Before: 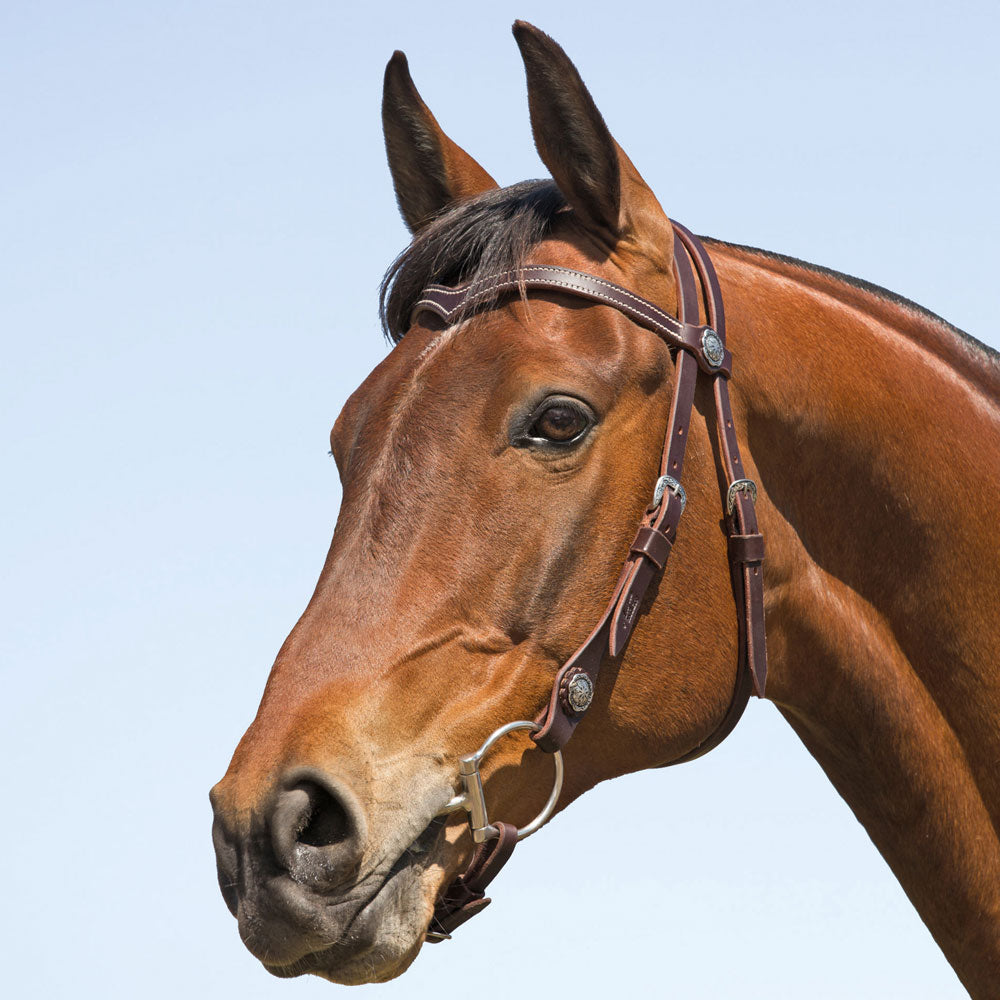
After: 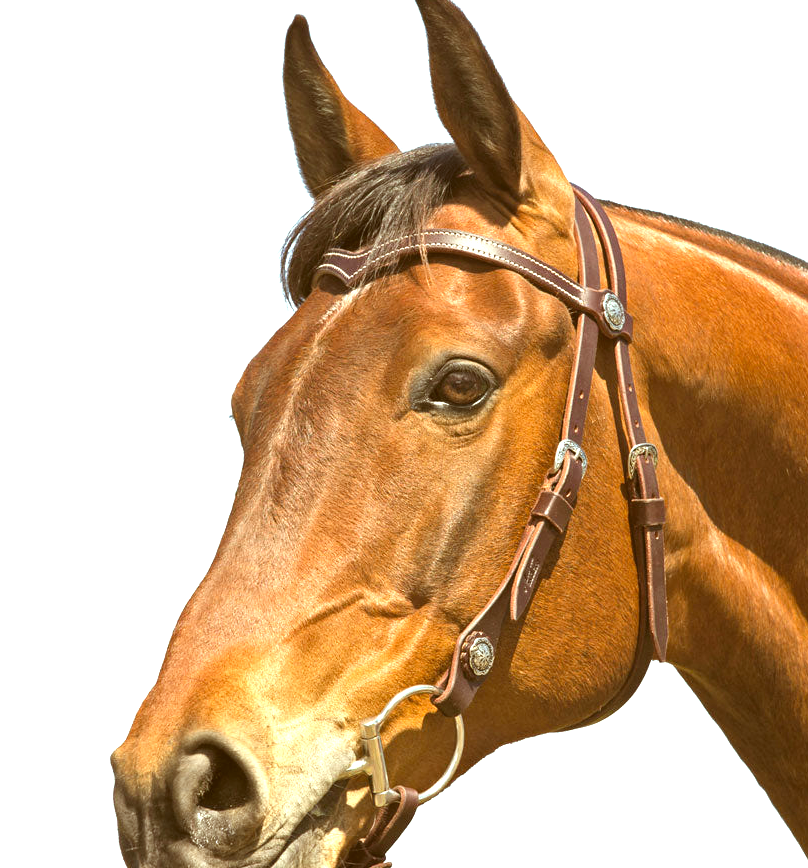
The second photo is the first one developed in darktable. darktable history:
tone equalizer: edges refinement/feathering 500, mask exposure compensation -1.57 EV, preserve details no
exposure: black level correction -0.005, exposure 1.008 EV, compensate highlight preservation false
crop: left 9.929%, top 3.642%, right 9.255%, bottom 9.497%
color correction: highlights a* -6.25, highlights b* 9.51, shadows a* 10.48, shadows b* 23.21
